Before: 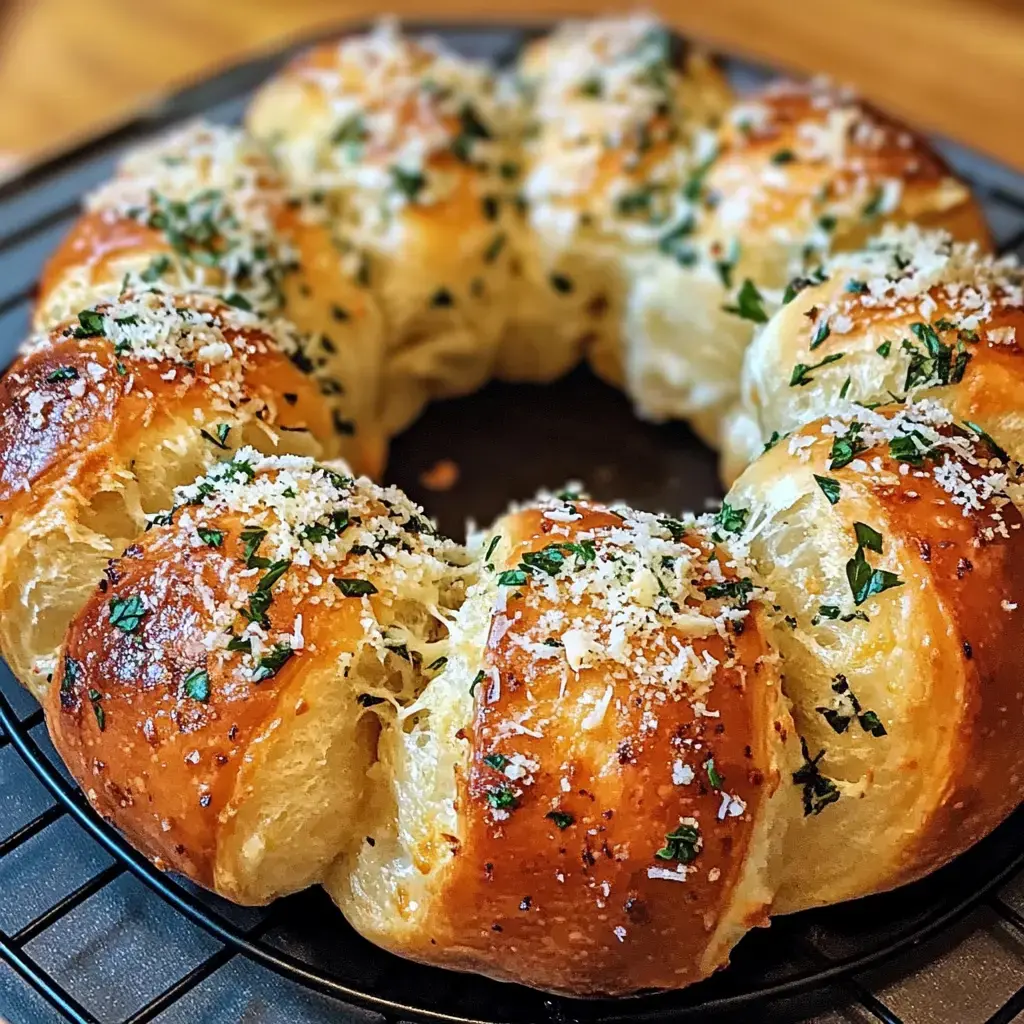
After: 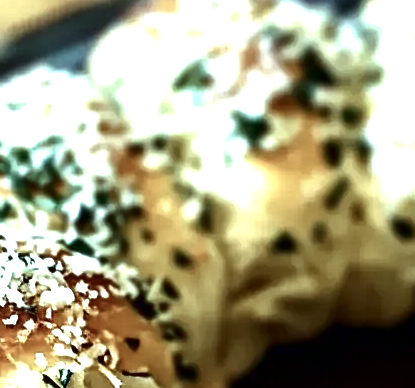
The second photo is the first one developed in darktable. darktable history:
contrast brightness saturation: contrast 0.09, brightness -0.59, saturation 0.17
crop: left 15.452%, top 5.459%, right 43.956%, bottom 56.62%
color correction: saturation 0.5
color balance rgb: shadows lift › chroma 7.23%, shadows lift › hue 246.48°, highlights gain › chroma 5.38%, highlights gain › hue 196.93°, white fulcrum 1 EV
exposure: black level correction 0, exposure 1.2 EV, compensate highlight preservation false
